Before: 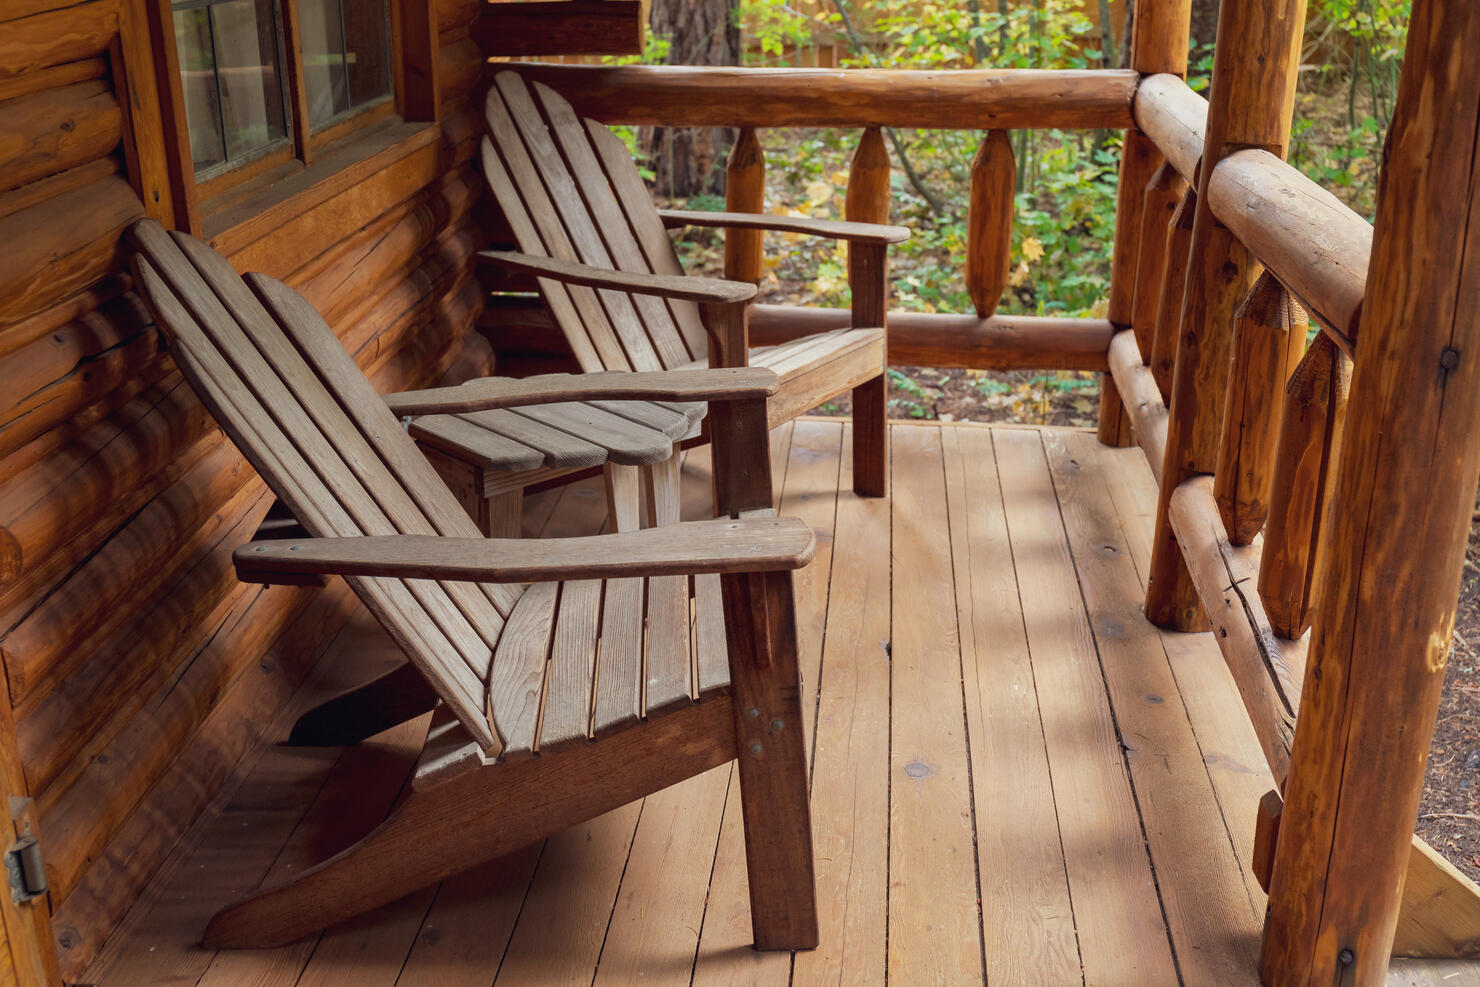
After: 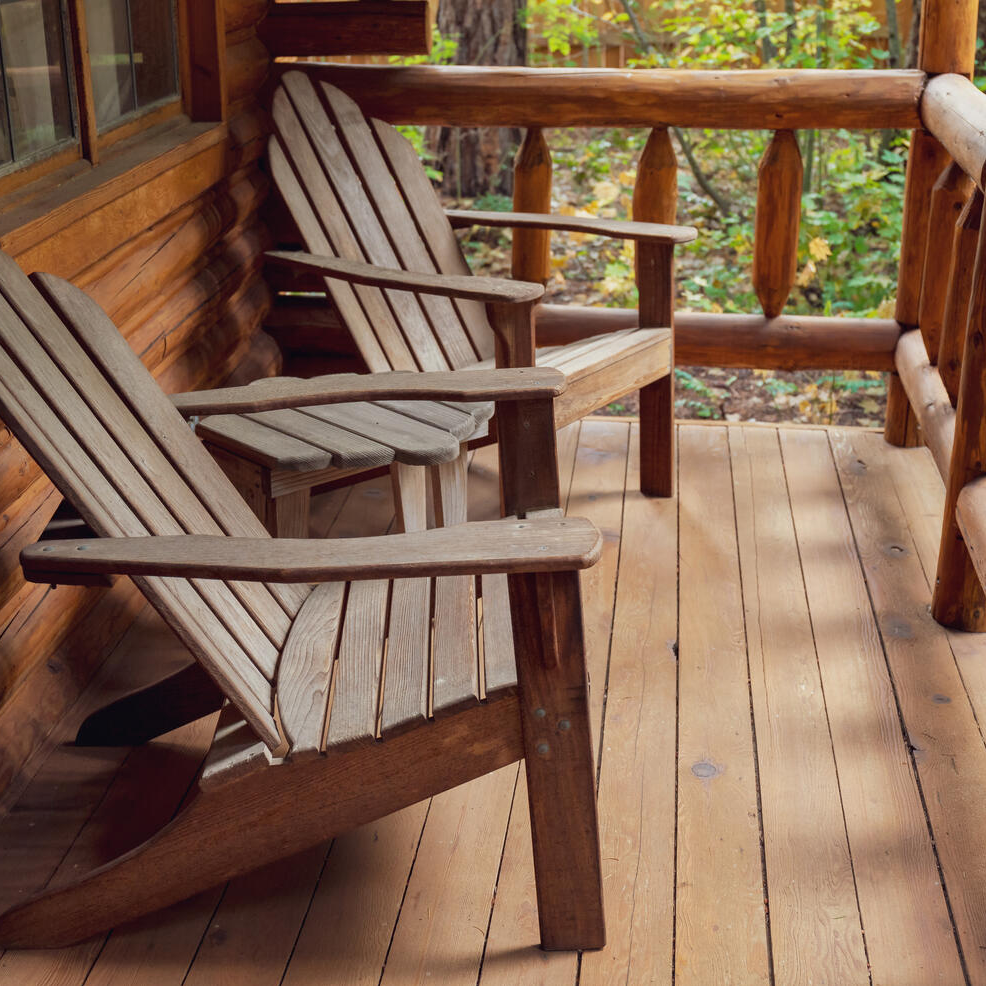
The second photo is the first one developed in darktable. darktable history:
crop and rotate: left 14.393%, right 18.949%
shadows and highlights: radius 127.18, shadows 30.33, highlights -30.69, low approximation 0.01, soften with gaussian
